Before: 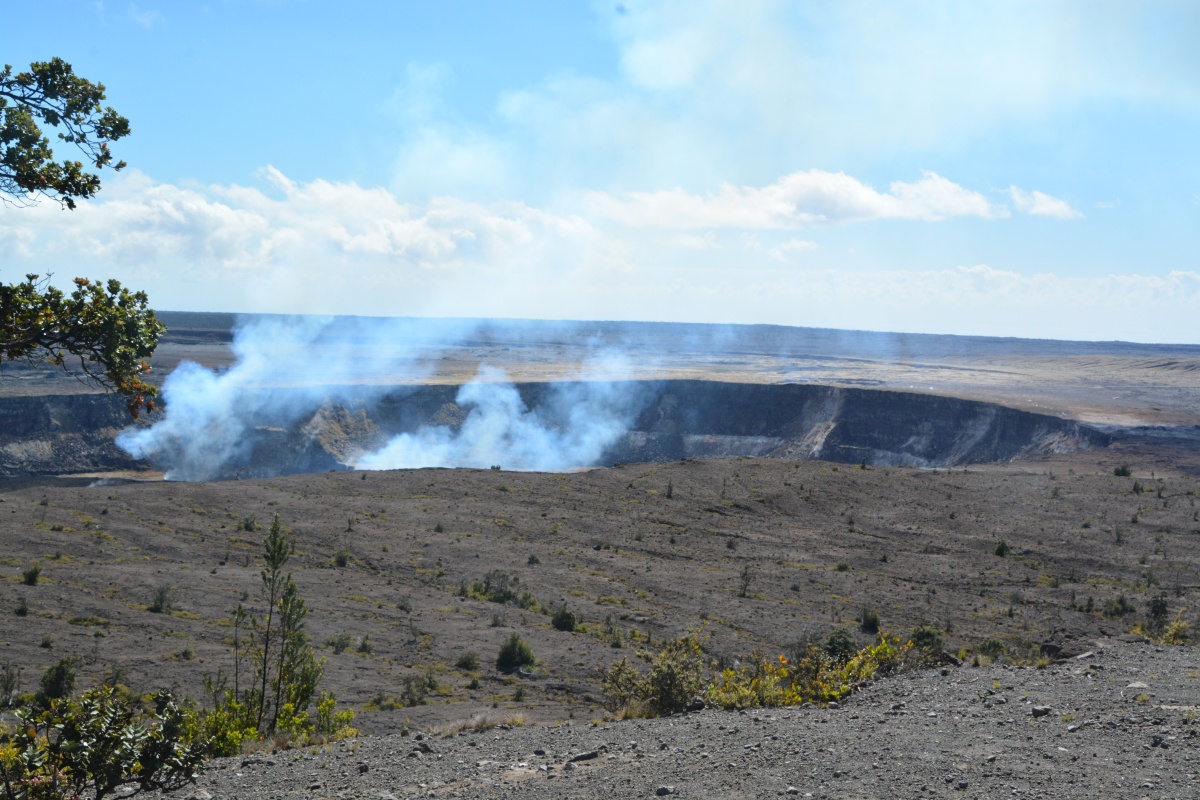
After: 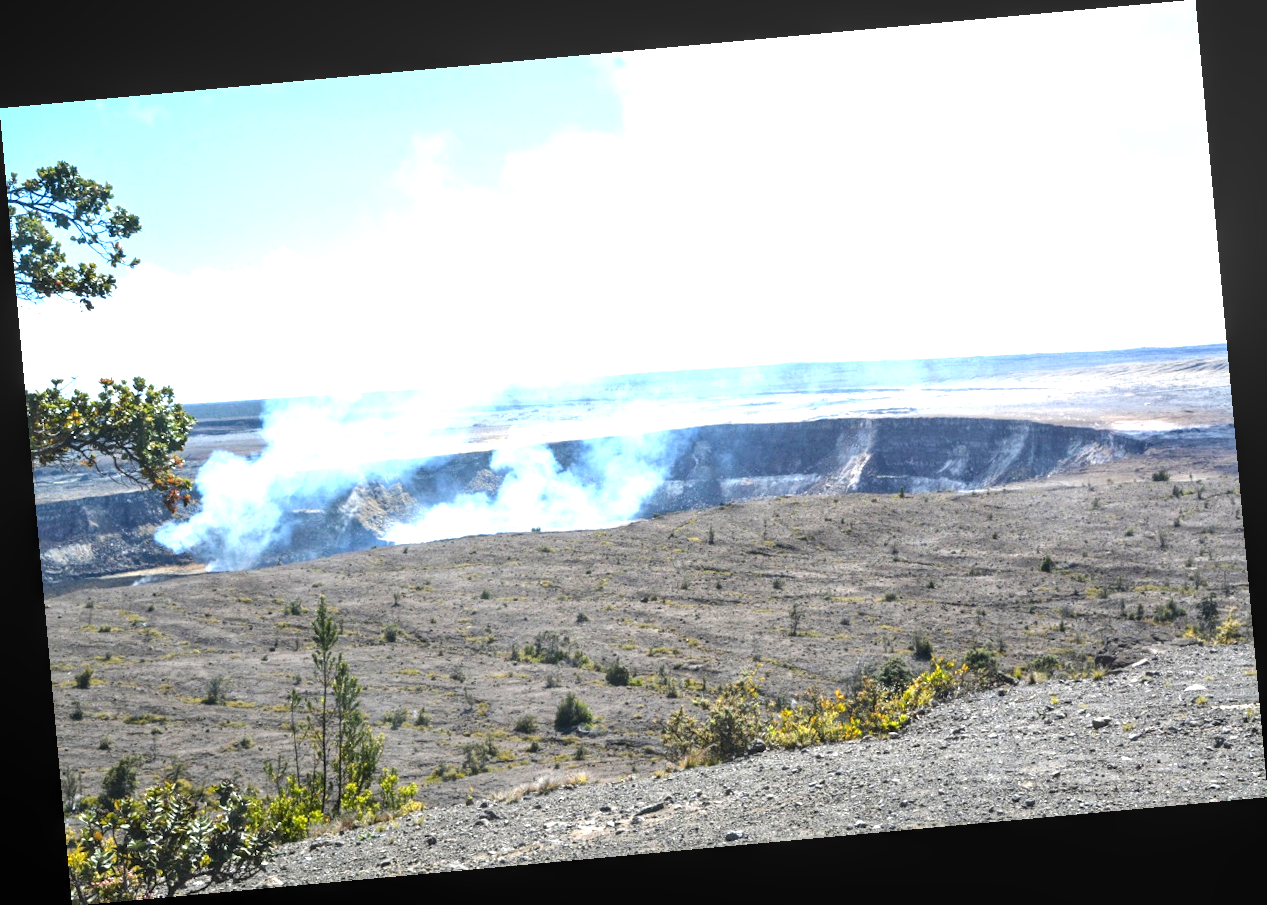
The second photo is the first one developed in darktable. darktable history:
rotate and perspective: rotation -5.2°, automatic cropping off
exposure: exposure 1.5 EV, compensate highlight preservation false
local contrast: on, module defaults
